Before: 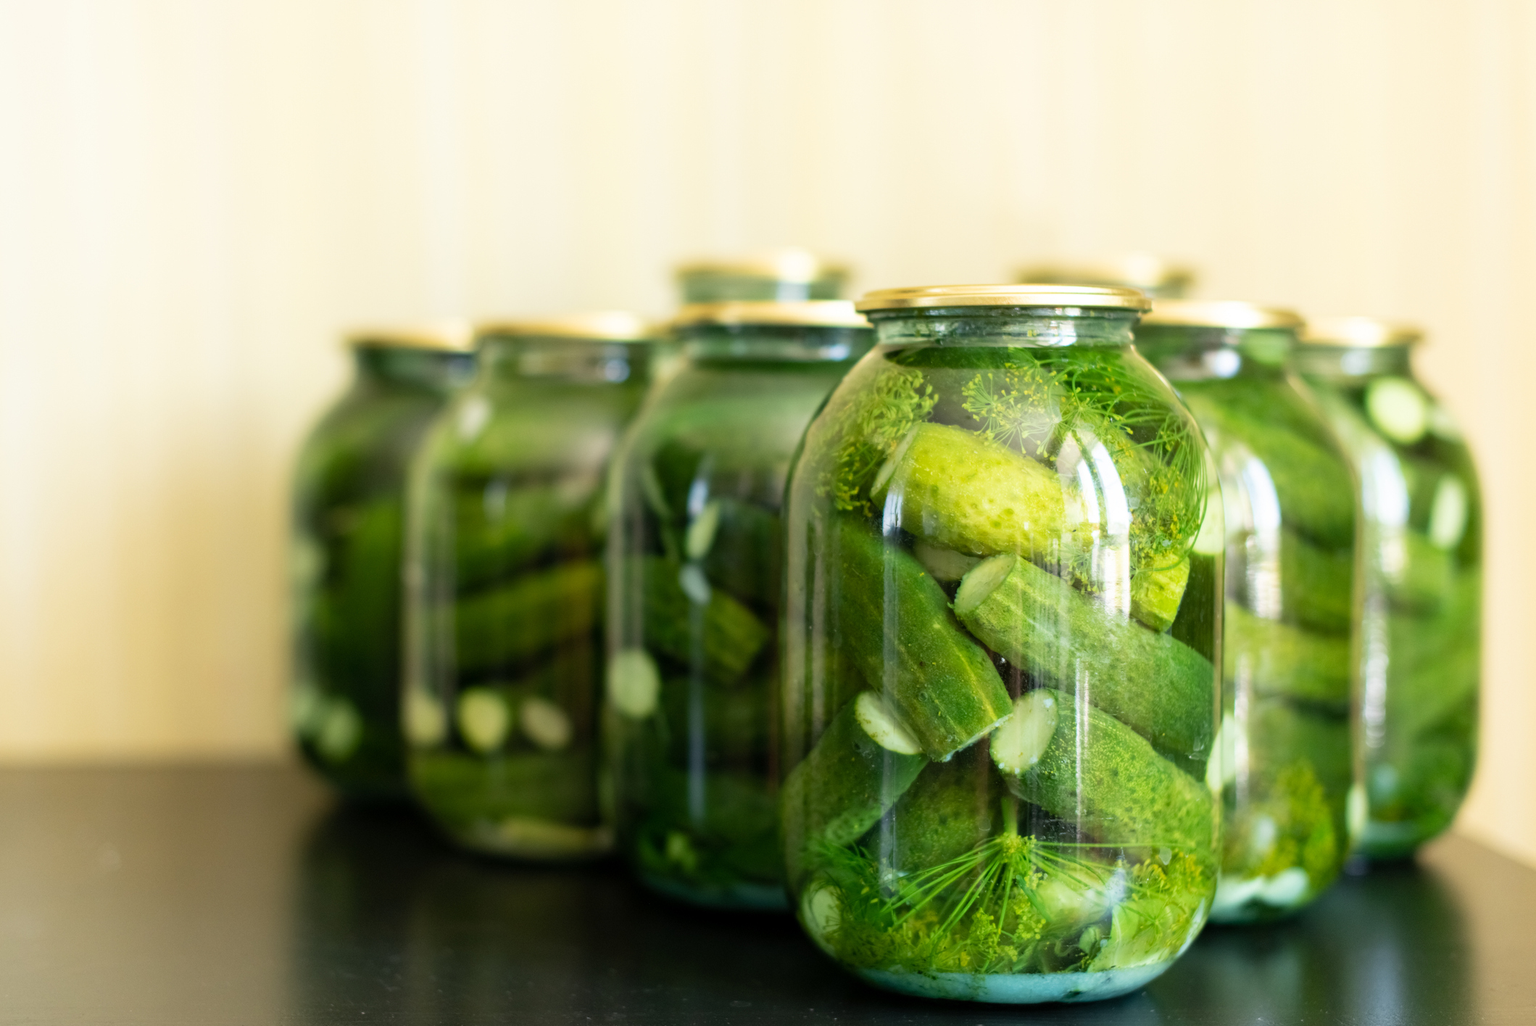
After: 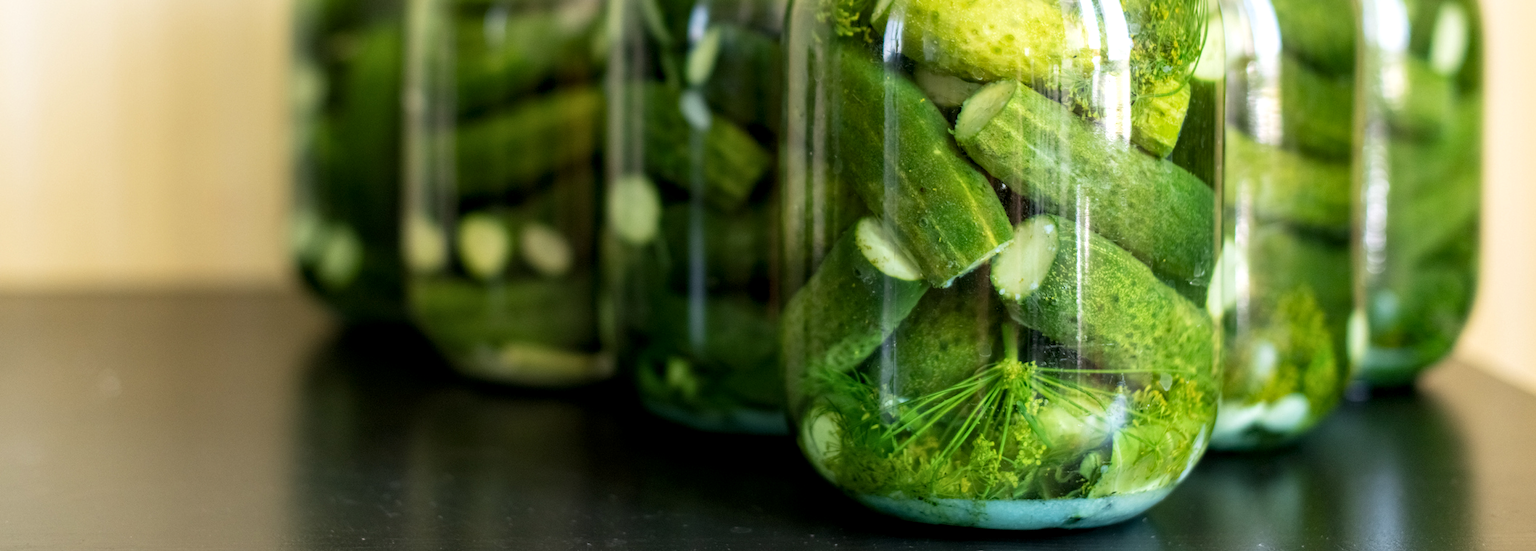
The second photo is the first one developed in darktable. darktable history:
crop and rotate: top 46.237%
white balance: red 1.009, blue 1.027
local contrast: detail 130%
